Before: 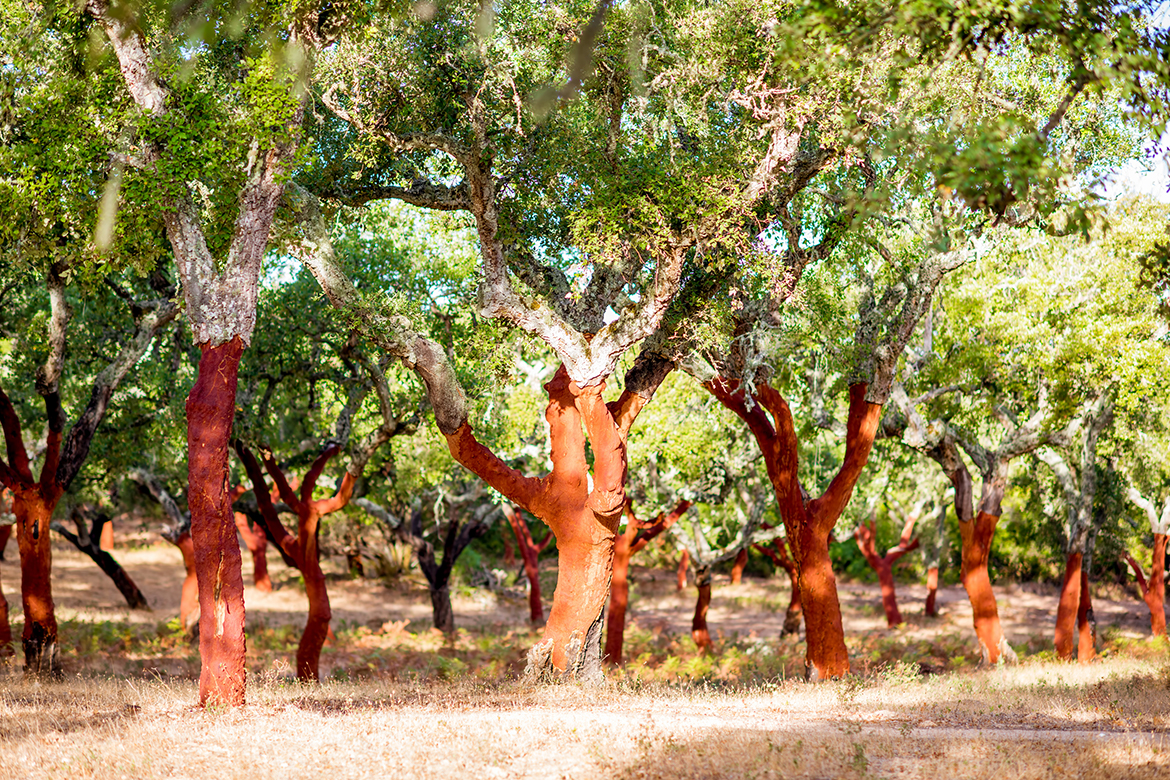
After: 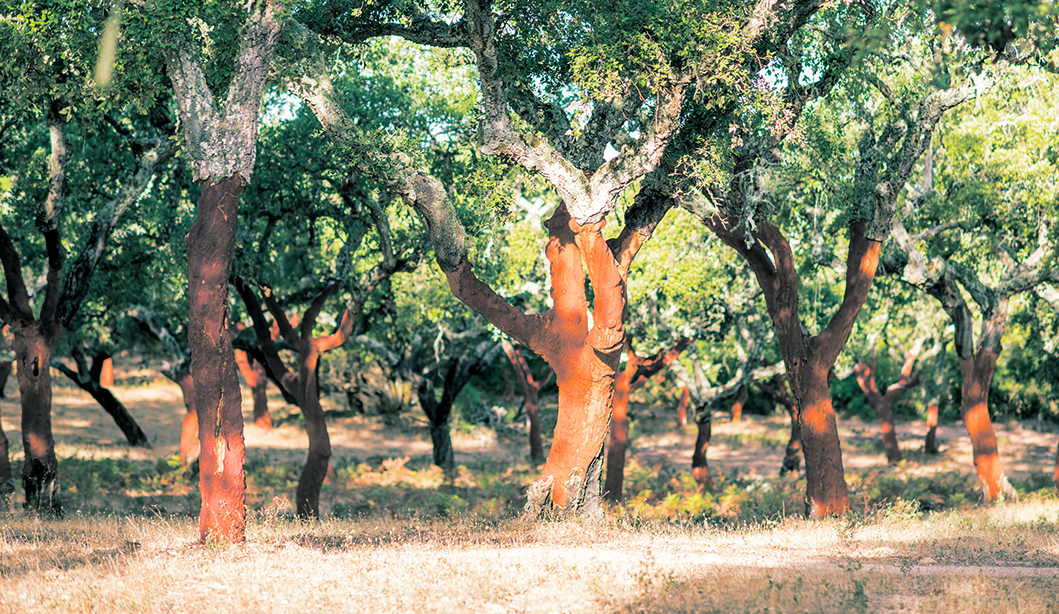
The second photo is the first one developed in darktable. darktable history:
split-toning: shadows › hue 186.43°, highlights › hue 49.29°, compress 30.29%
crop: top 20.916%, right 9.437%, bottom 0.316%
